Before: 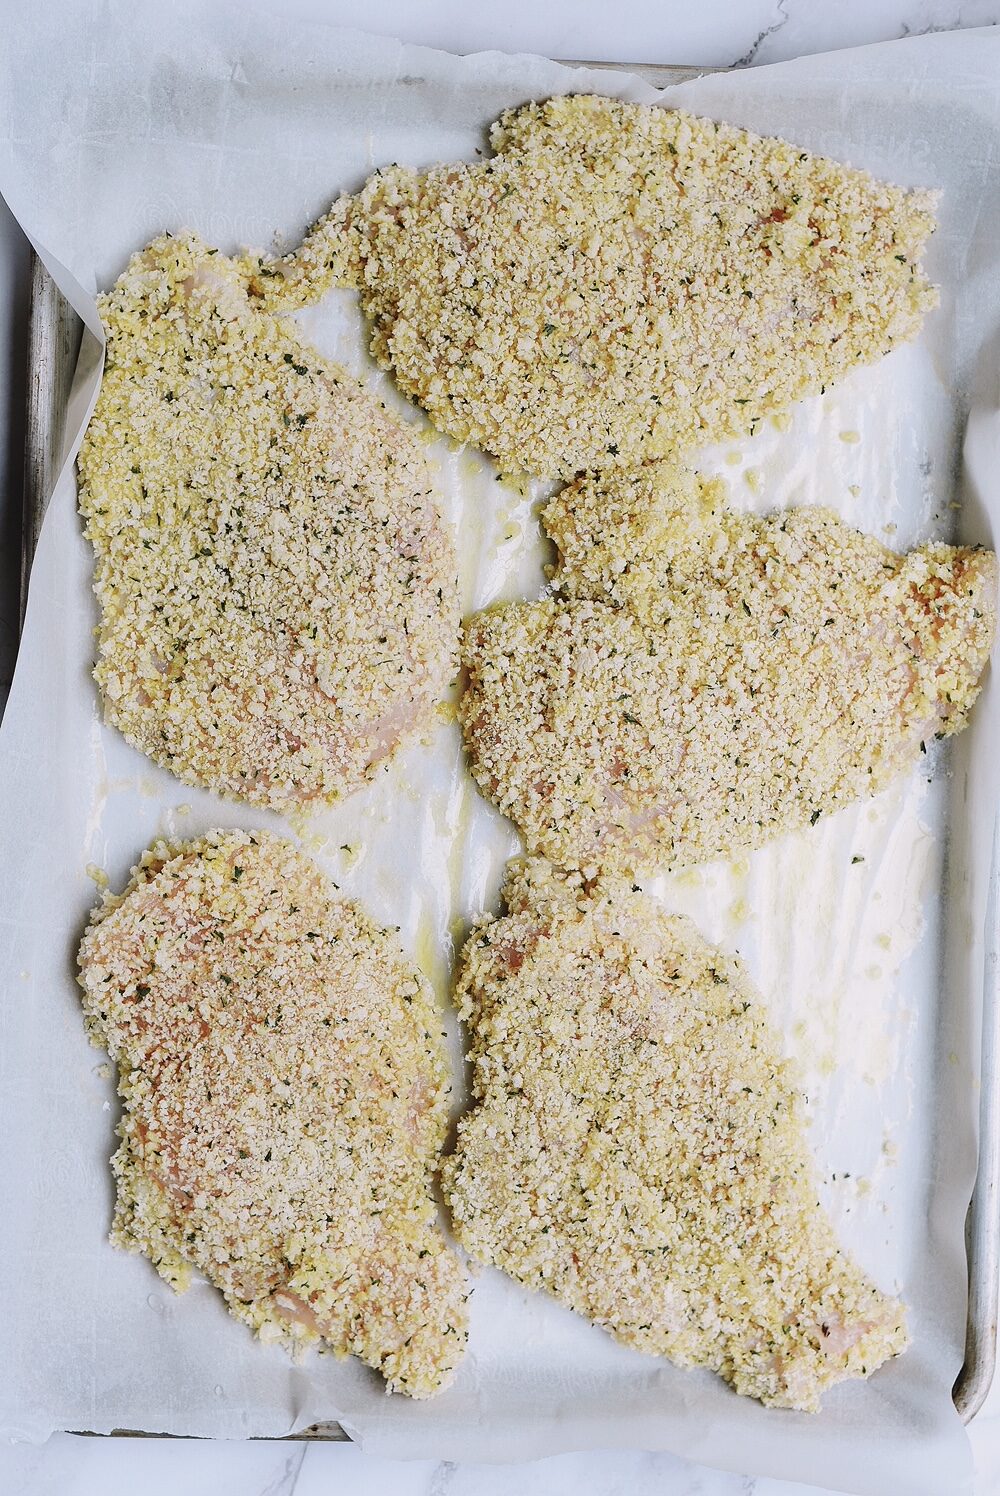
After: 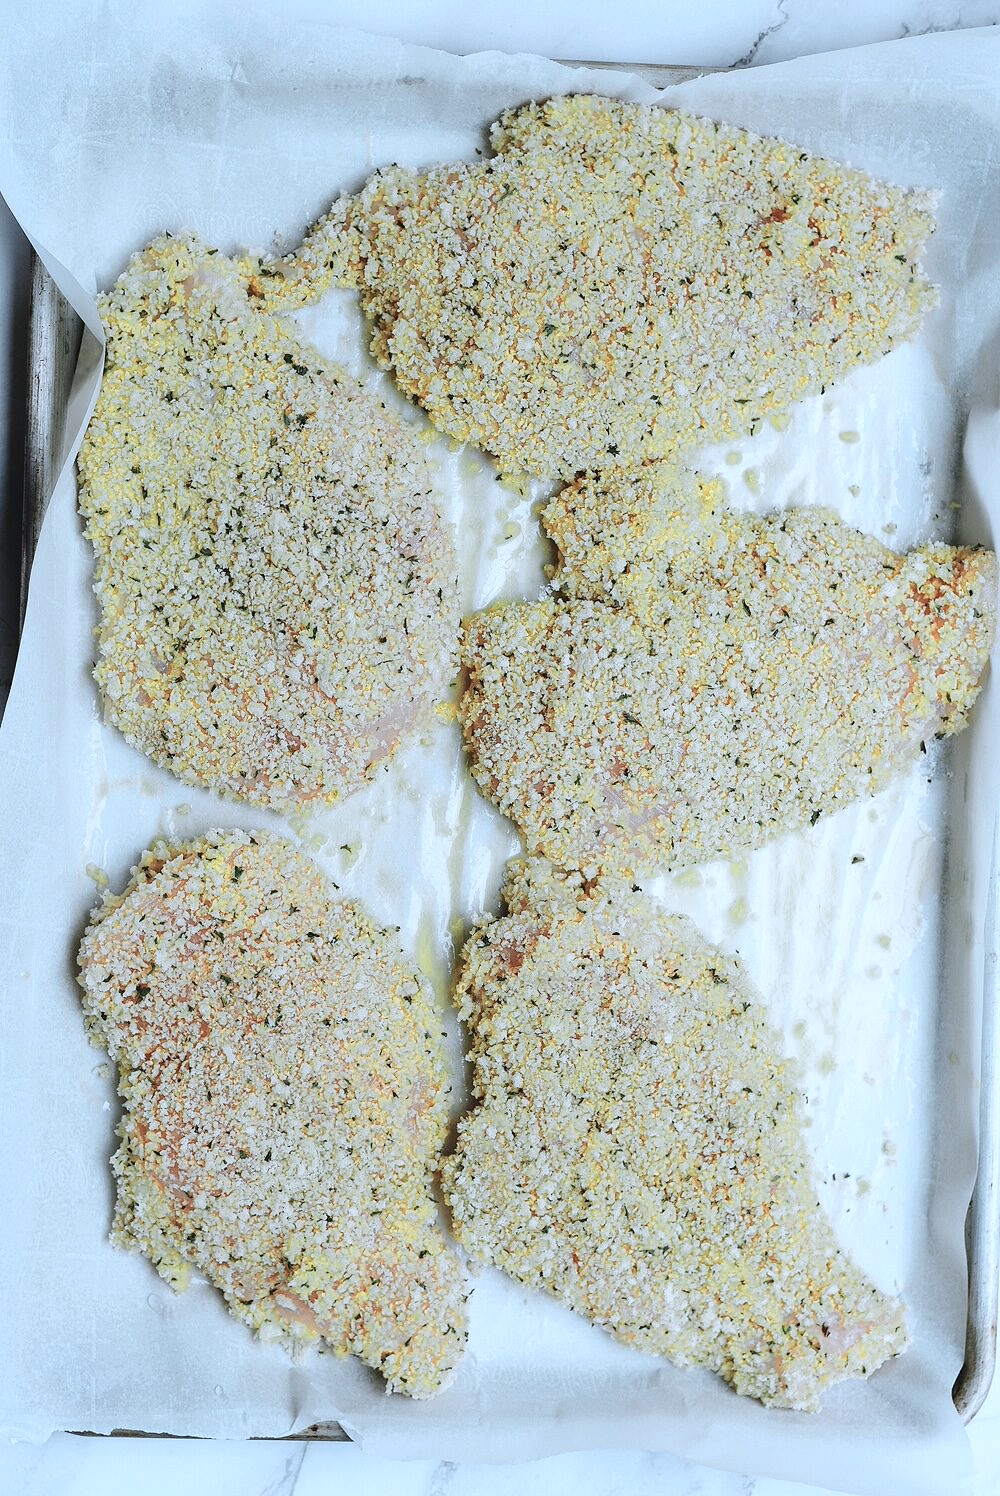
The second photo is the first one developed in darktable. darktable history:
color zones: curves: ch0 [(0.018, 0.548) (0.224, 0.64) (0.425, 0.447) (0.675, 0.575) (0.732, 0.579)]; ch1 [(0.066, 0.487) (0.25, 0.5) (0.404, 0.43) (0.75, 0.421) (0.956, 0.421)]; ch2 [(0.044, 0.561) (0.215, 0.465) (0.399, 0.544) (0.465, 0.548) (0.614, 0.447) (0.724, 0.43) (0.882, 0.623) (0.956, 0.632)]
color calibration: illuminant F (fluorescent), F source F9 (Cool White Deluxe 4150 K) – high CRI, x 0.374, y 0.373, temperature 4158.34 K
